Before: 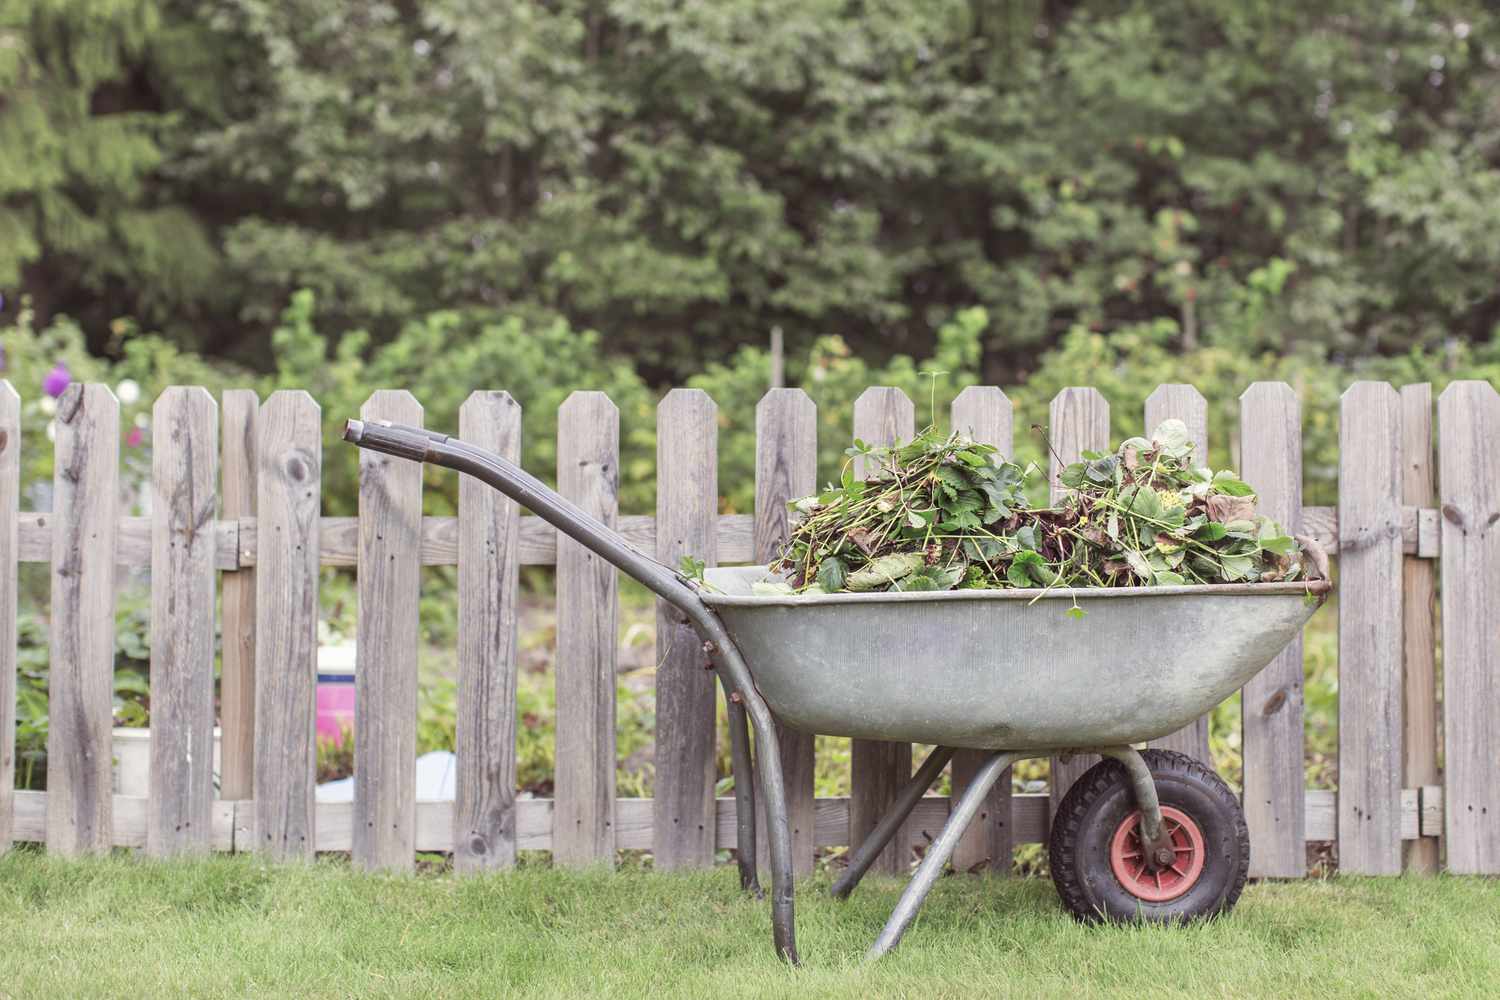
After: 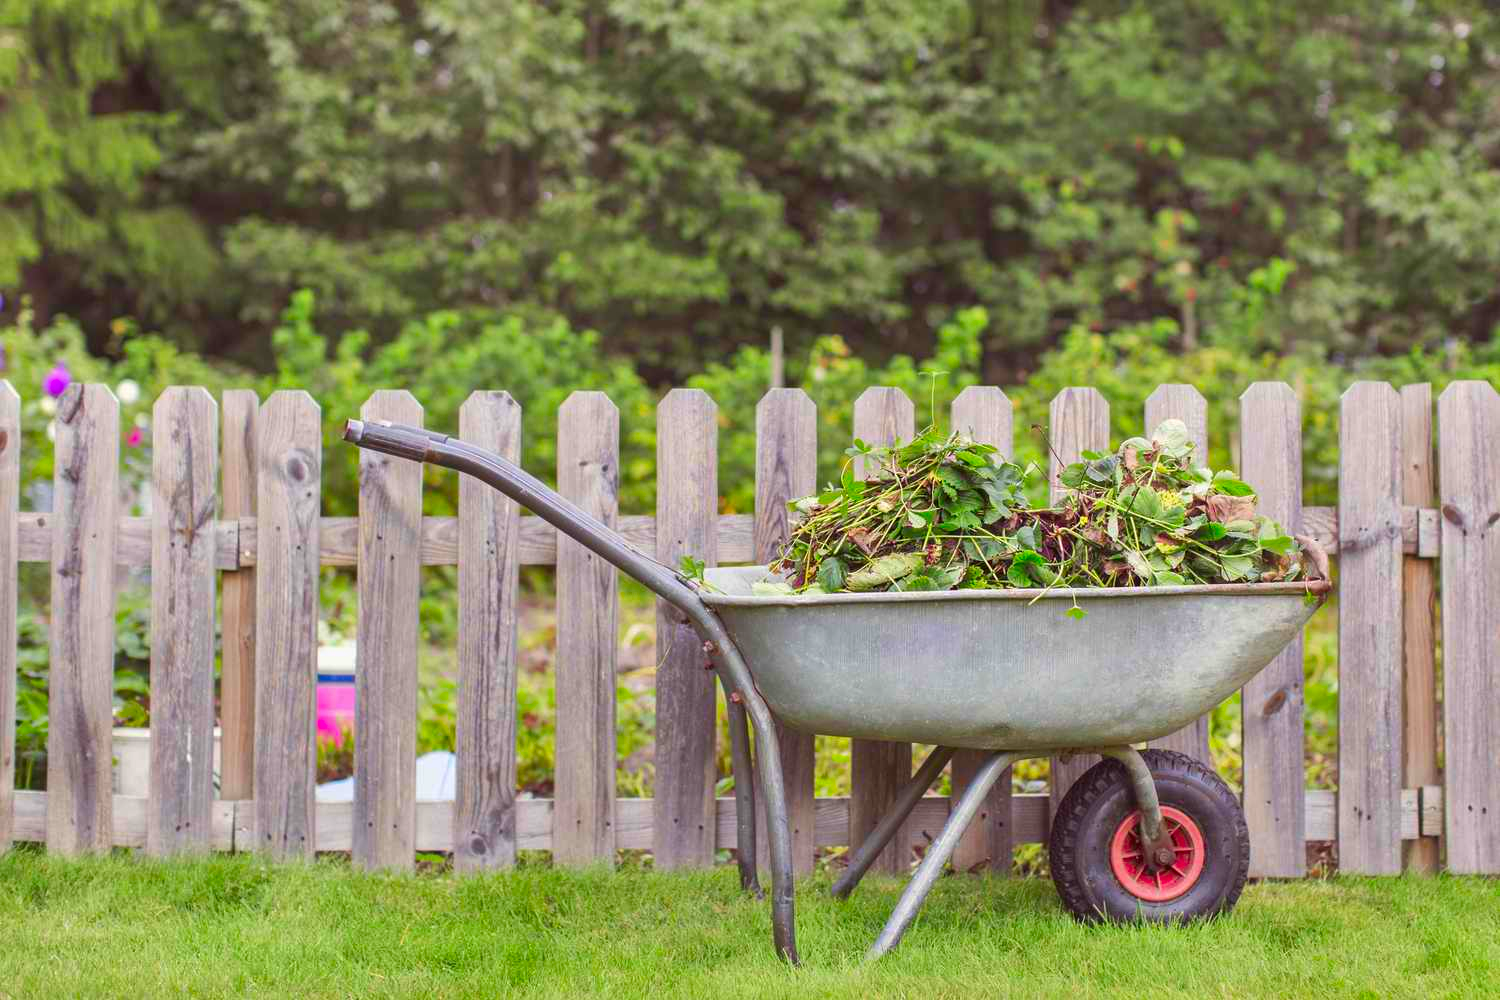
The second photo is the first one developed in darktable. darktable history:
shadows and highlights: low approximation 0.01, soften with gaussian
local contrast: mode bilateral grid, contrast 99, coarseness 99, detail 92%, midtone range 0.2
tone equalizer: edges refinement/feathering 500, mask exposure compensation -1.57 EV, preserve details no
color correction: highlights b* -0.021, saturation 1.83
